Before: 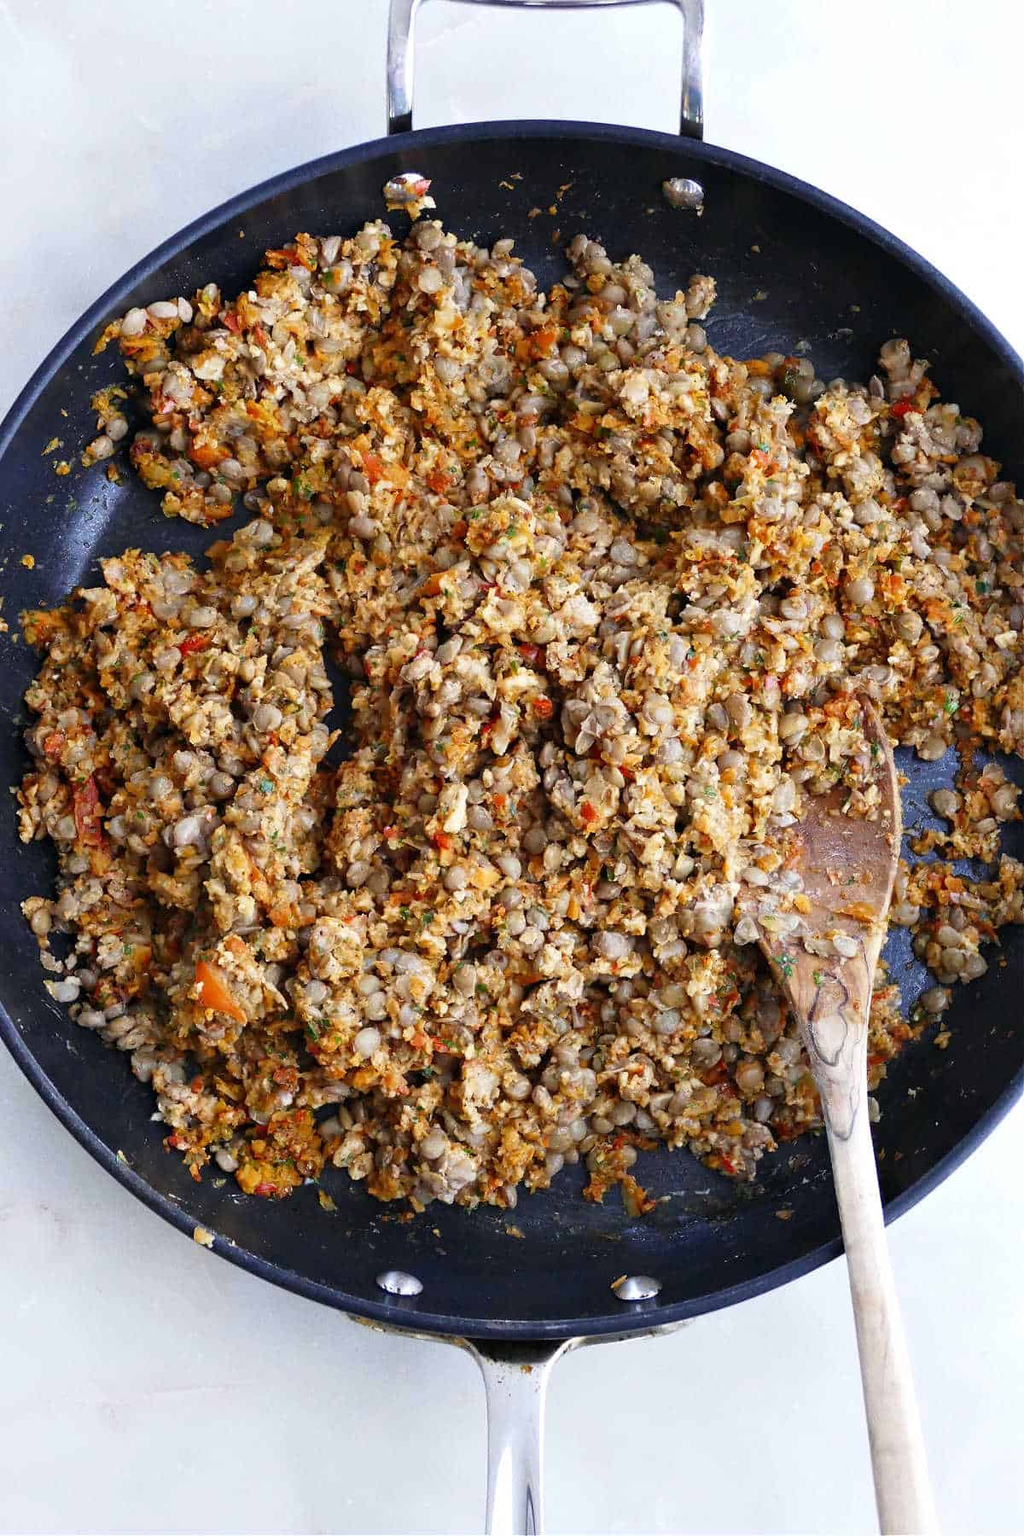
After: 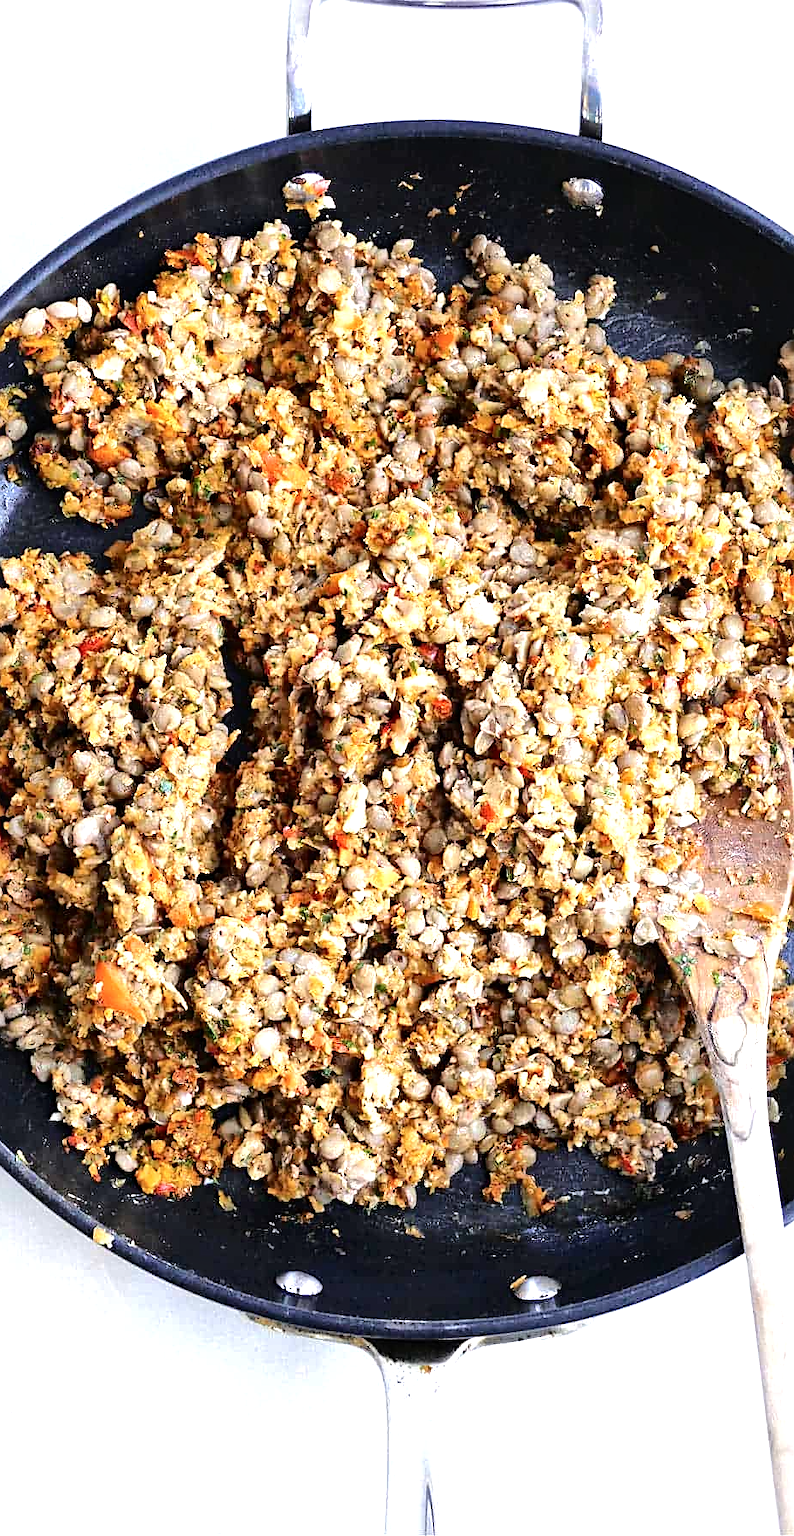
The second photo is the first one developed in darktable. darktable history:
sharpen: on, module defaults
tone equalizer: -8 EV -0.754 EV, -7 EV -0.722 EV, -6 EV -0.581 EV, -5 EV -0.382 EV, -3 EV 0.386 EV, -2 EV 0.6 EV, -1 EV 0.685 EV, +0 EV 0.731 EV
tone curve: curves: ch0 [(0, 0) (0.003, 0.031) (0.011, 0.041) (0.025, 0.054) (0.044, 0.06) (0.069, 0.083) (0.1, 0.108) (0.136, 0.135) (0.177, 0.179) (0.224, 0.231) (0.277, 0.294) (0.335, 0.378) (0.399, 0.463) (0.468, 0.552) (0.543, 0.627) (0.623, 0.694) (0.709, 0.776) (0.801, 0.849) (0.898, 0.905) (1, 1)], color space Lab, independent channels, preserve colors none
local contrast: mode bilateral grid, contrast 25, coarseness 60, detail 151%, midtone range 0.2
crop: left 9.859%, right 12.477%
